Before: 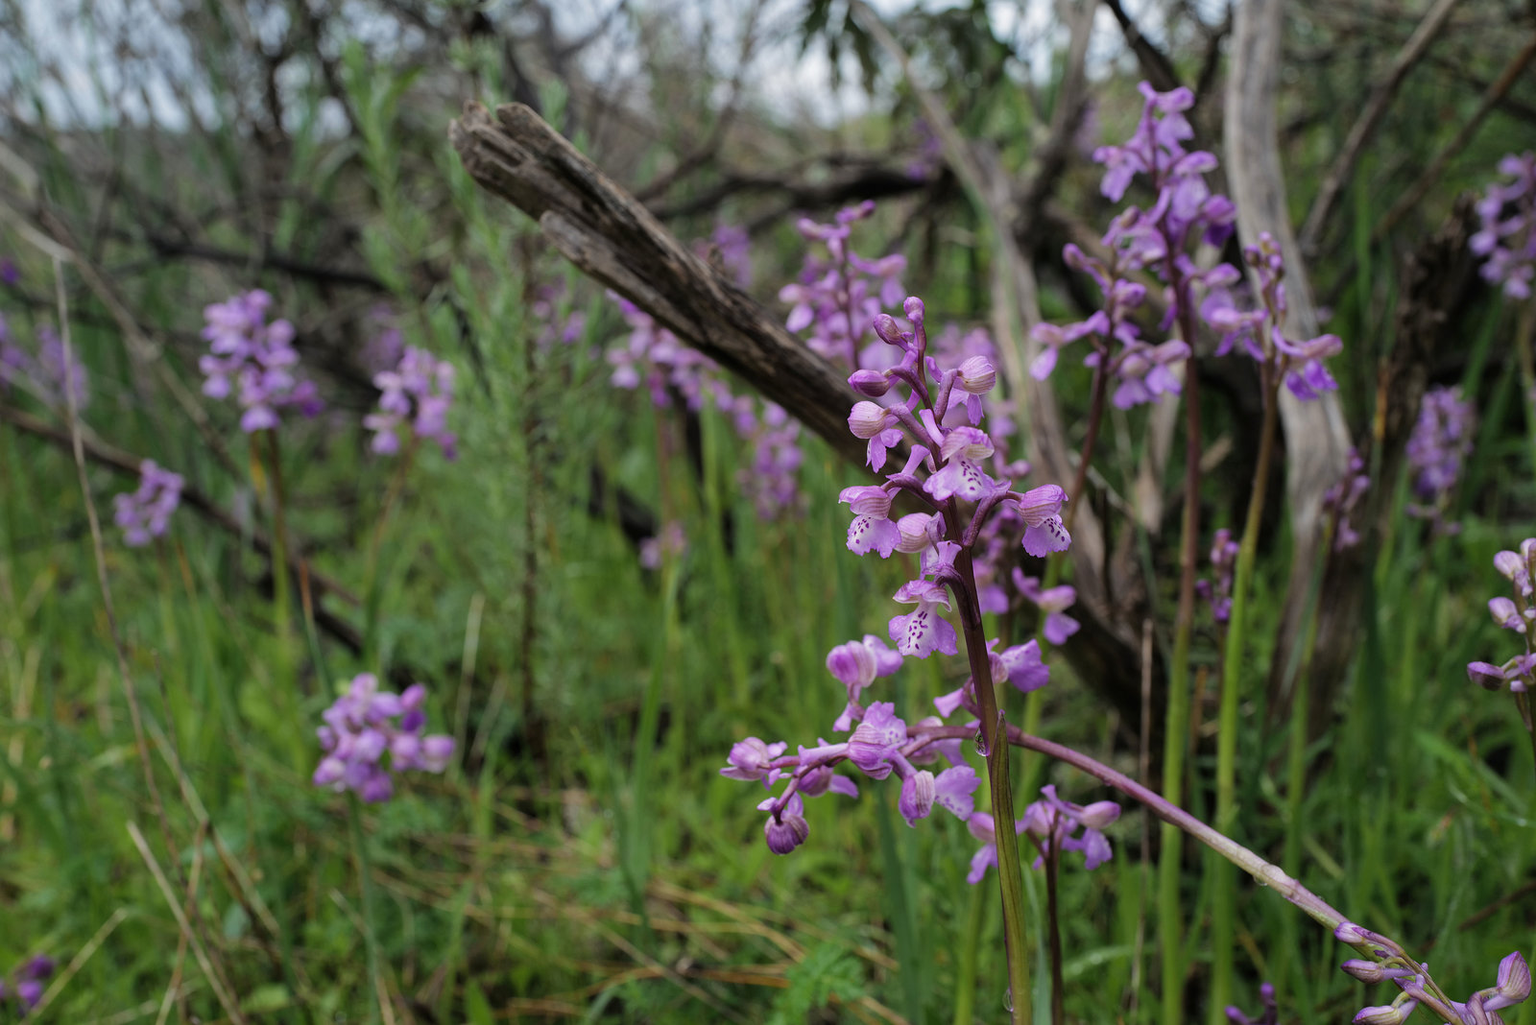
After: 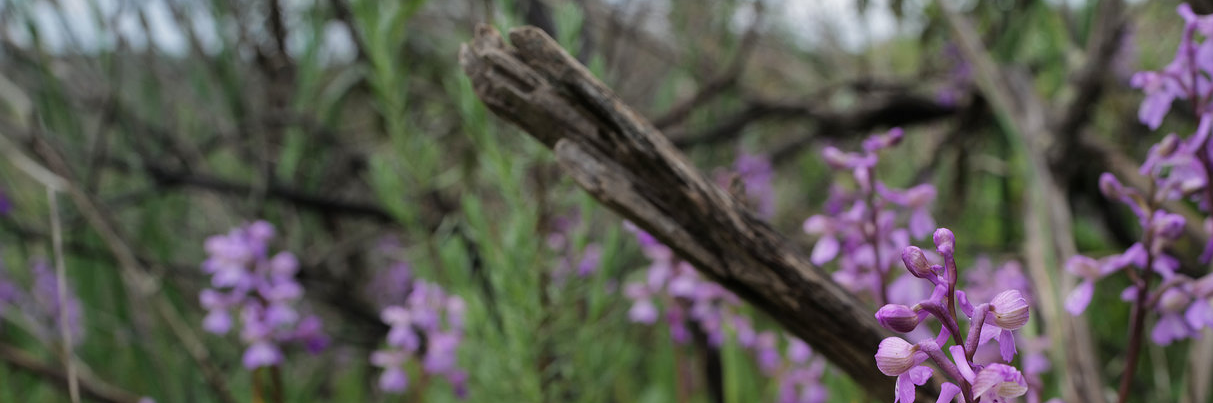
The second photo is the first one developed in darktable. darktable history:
crop: left 0.545%, top 7.641%, right 23.601%, bottom 54.59%
